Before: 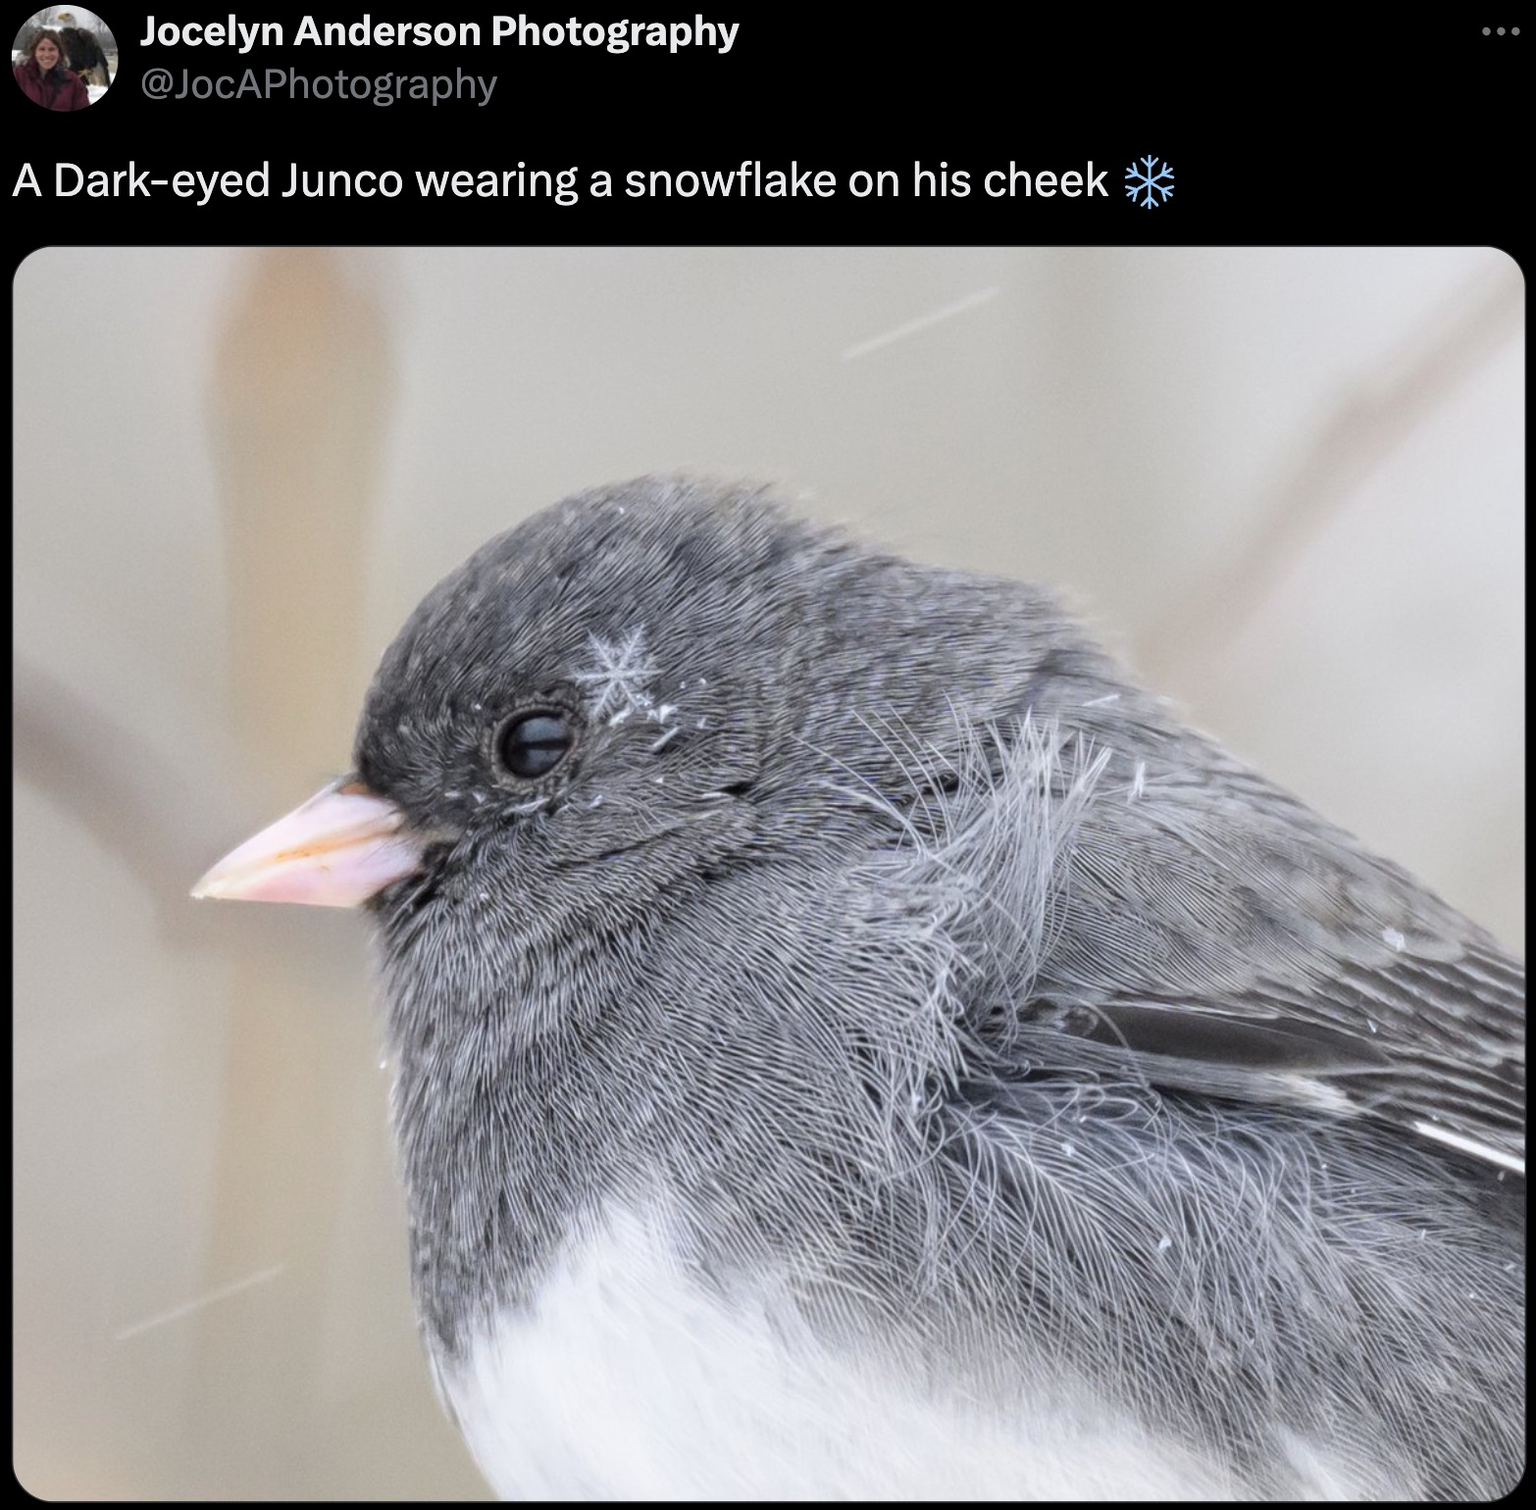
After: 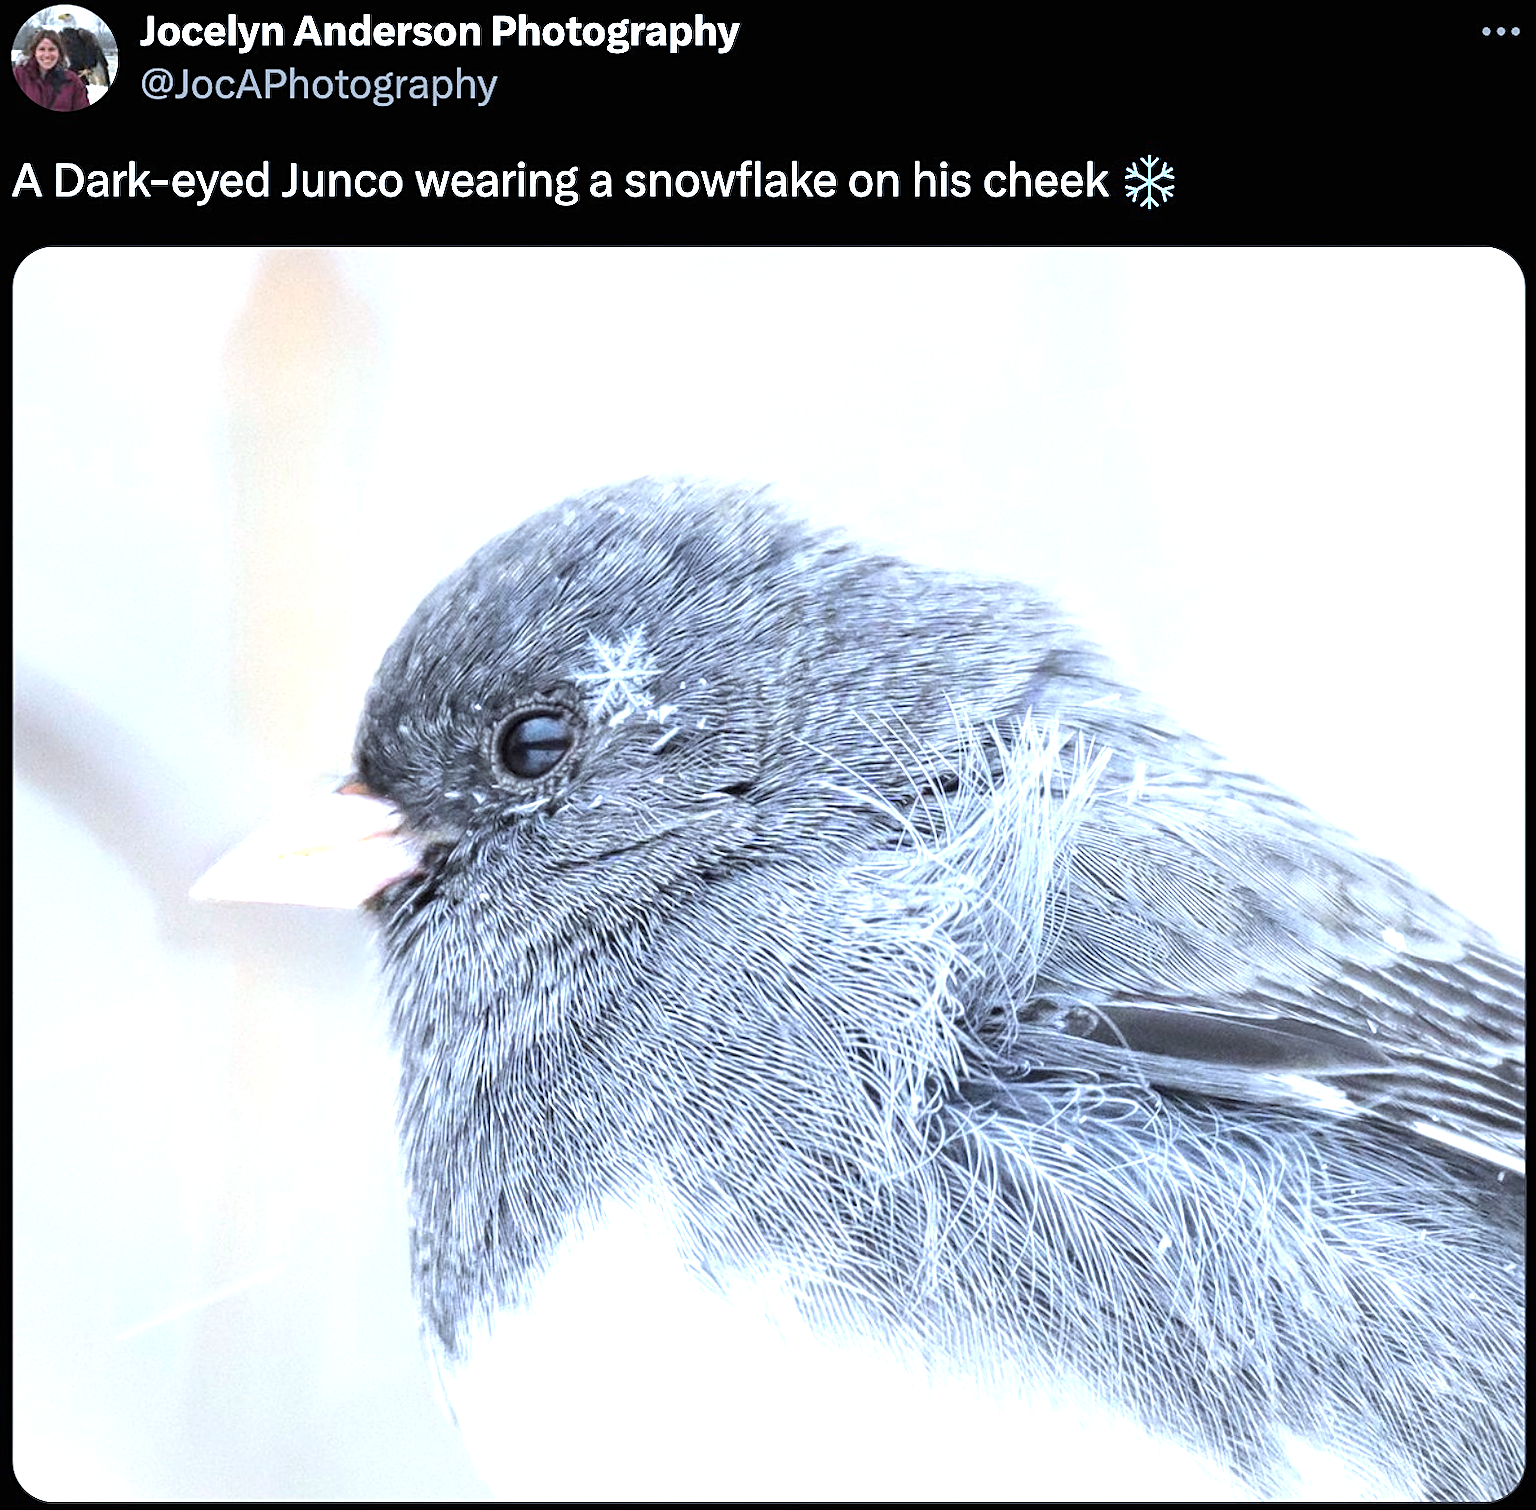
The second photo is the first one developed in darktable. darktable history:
white balance: red 0.924, blue 1.095
sharpen: on, module defaults
exposure: black level correction 0, exposure 1.2 EV, compensate exposure bias true, compensate highlight preservation false
